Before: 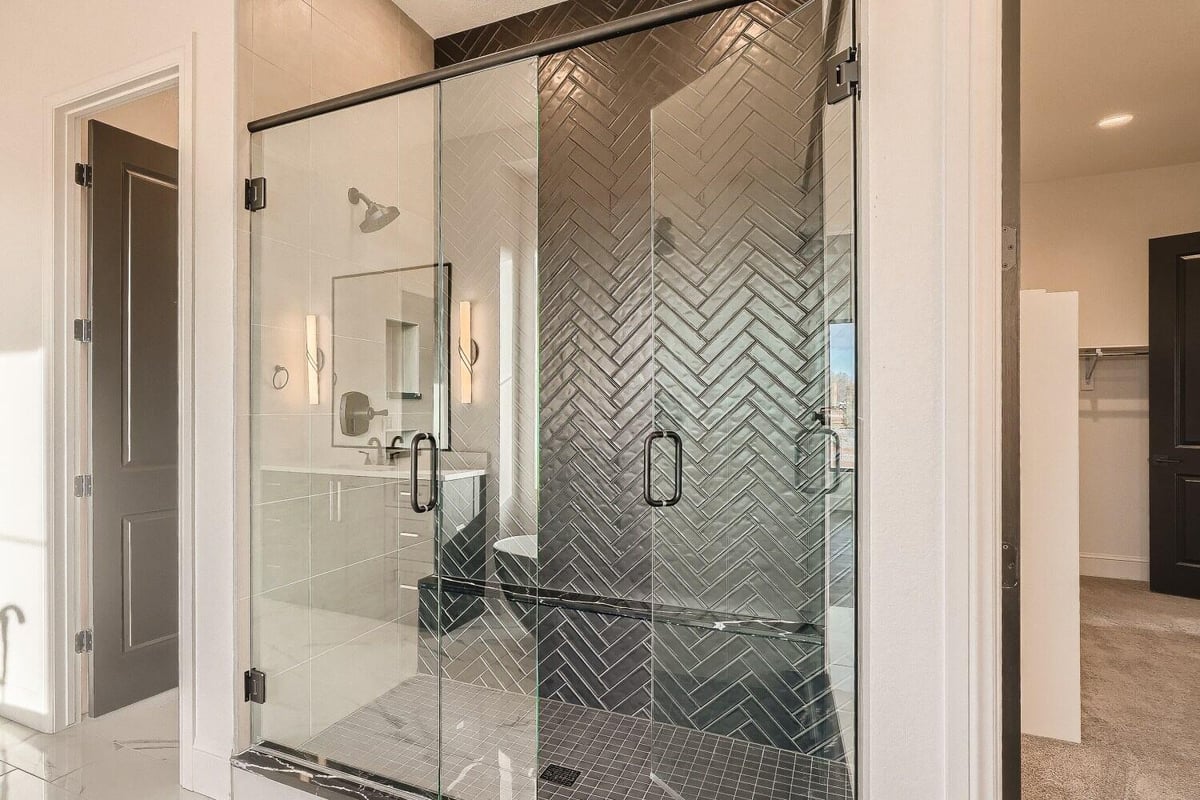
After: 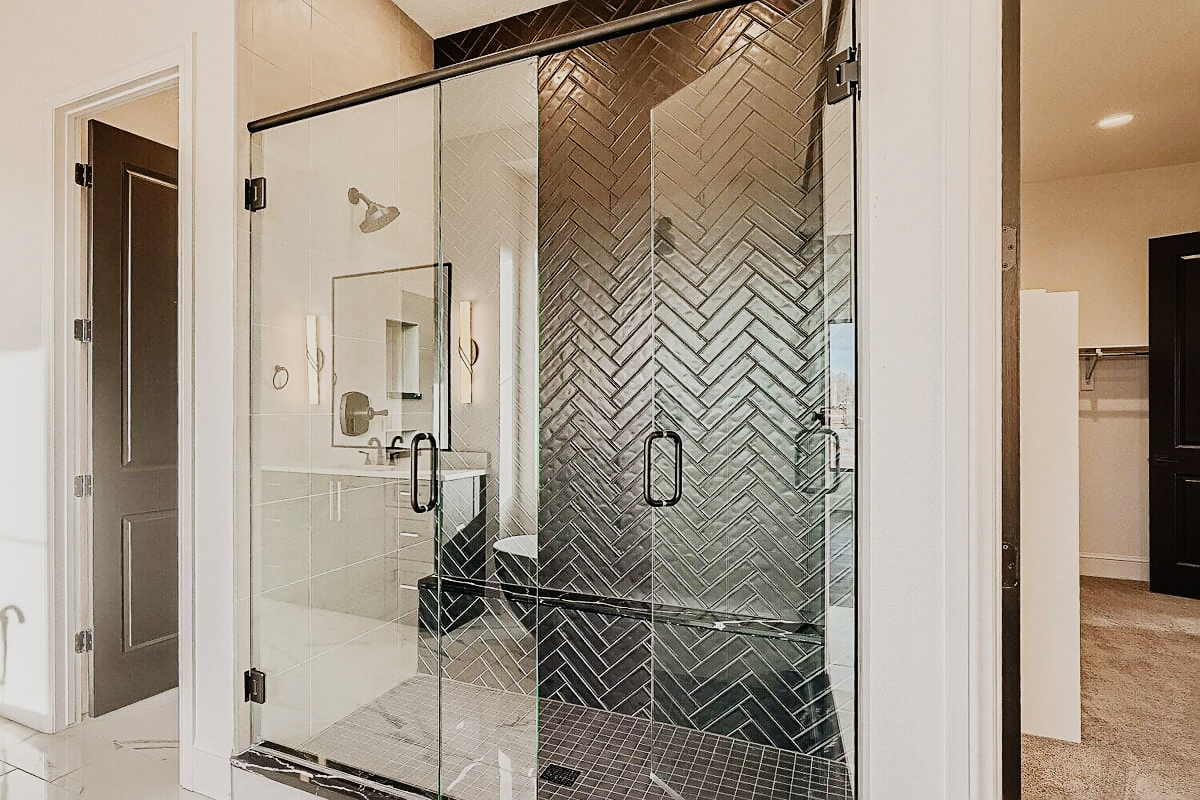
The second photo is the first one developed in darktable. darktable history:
sharpen: on, module defaults
sigmoid: contrast 1.8, skew -0.2, preserve hue 0%, red attenuation 0.1, red rotation 0.035, green attenuation 0.1, green rotation -0.017, blue attenuation 0.15, blue rotation -0.052, base primaries Rec2020
white balance: emerald 1
contrast brightness saturation: contrast -0.02, brightness -0.01, saturation 0.03
